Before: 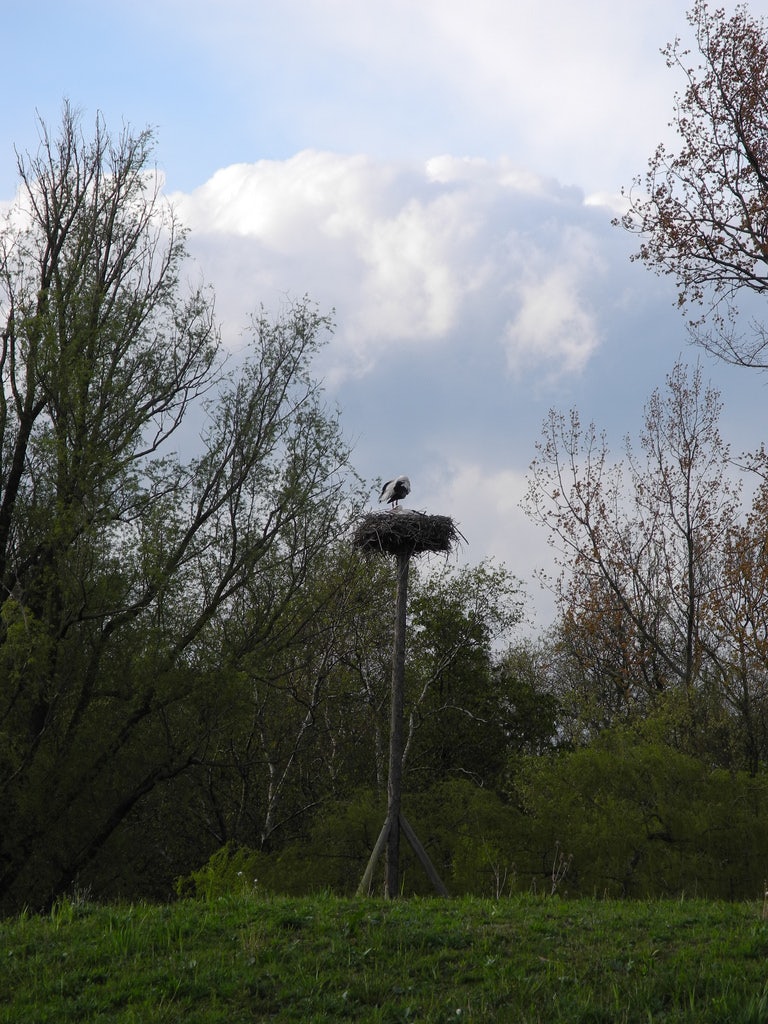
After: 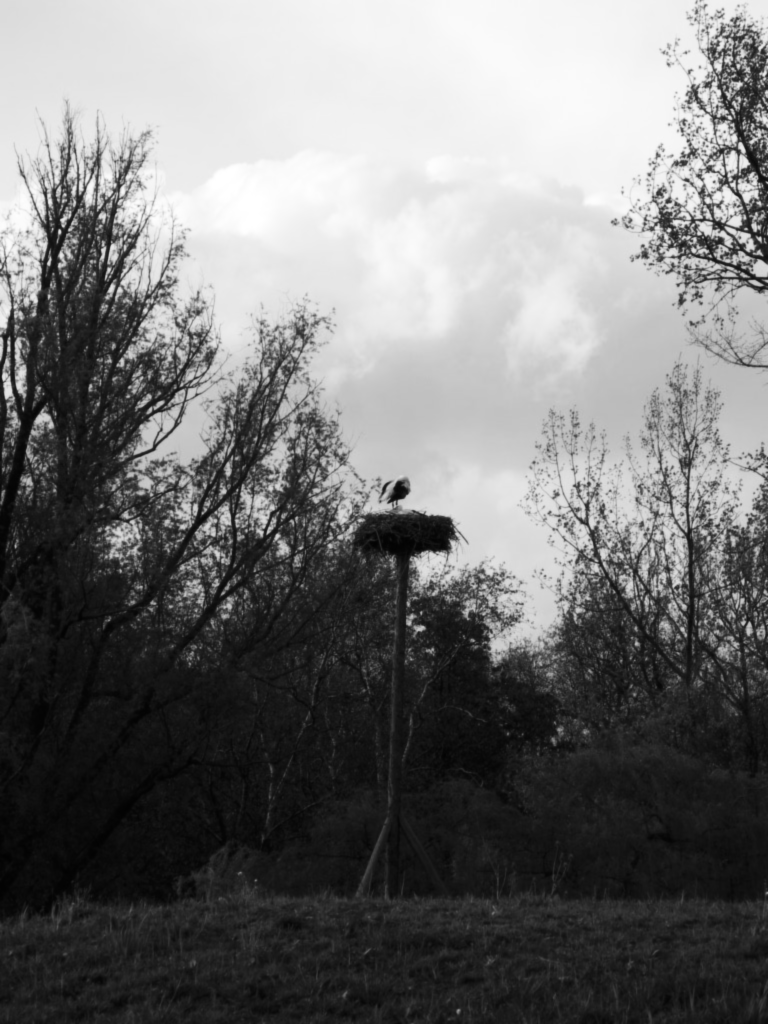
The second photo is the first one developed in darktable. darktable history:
tone equalizer: on, module defaults
lowpass: radius 0.76, contrast 1.56, saturation 0, unbound 0
